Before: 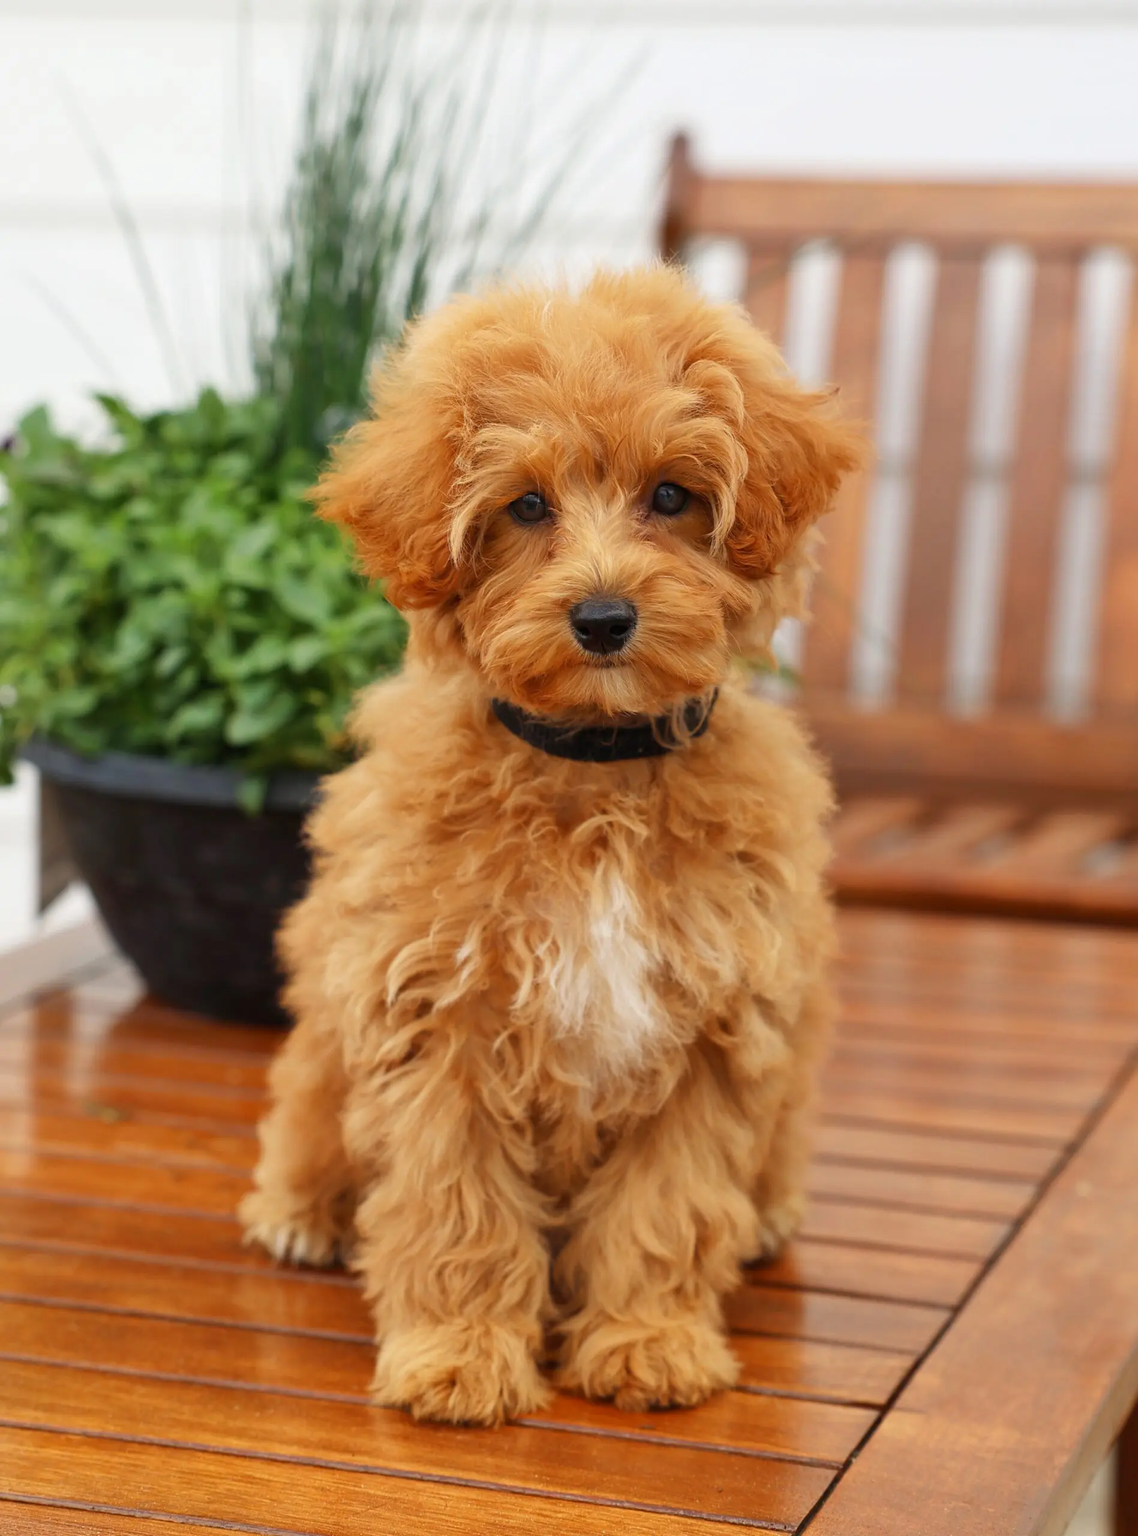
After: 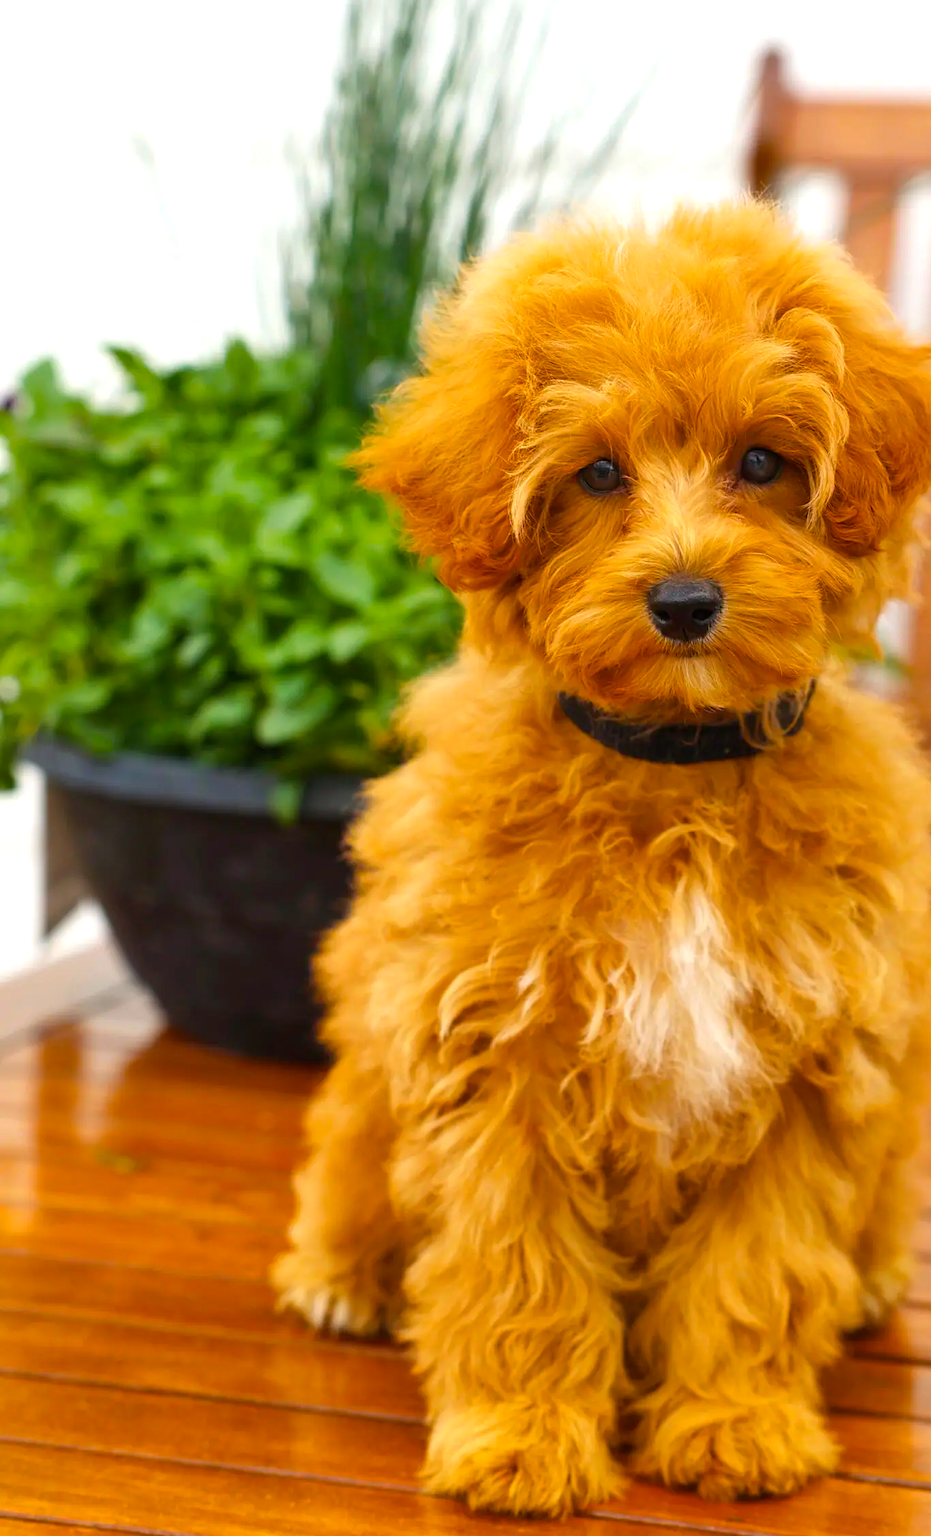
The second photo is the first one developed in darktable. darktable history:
crop: top 5.803%, right 27.864%, bottom 5.804%
color balance rgb: perceptual saturation grading › global saturation 36%, perceptual brilliance grading › global brilliance 10%, global vibrance 20%
